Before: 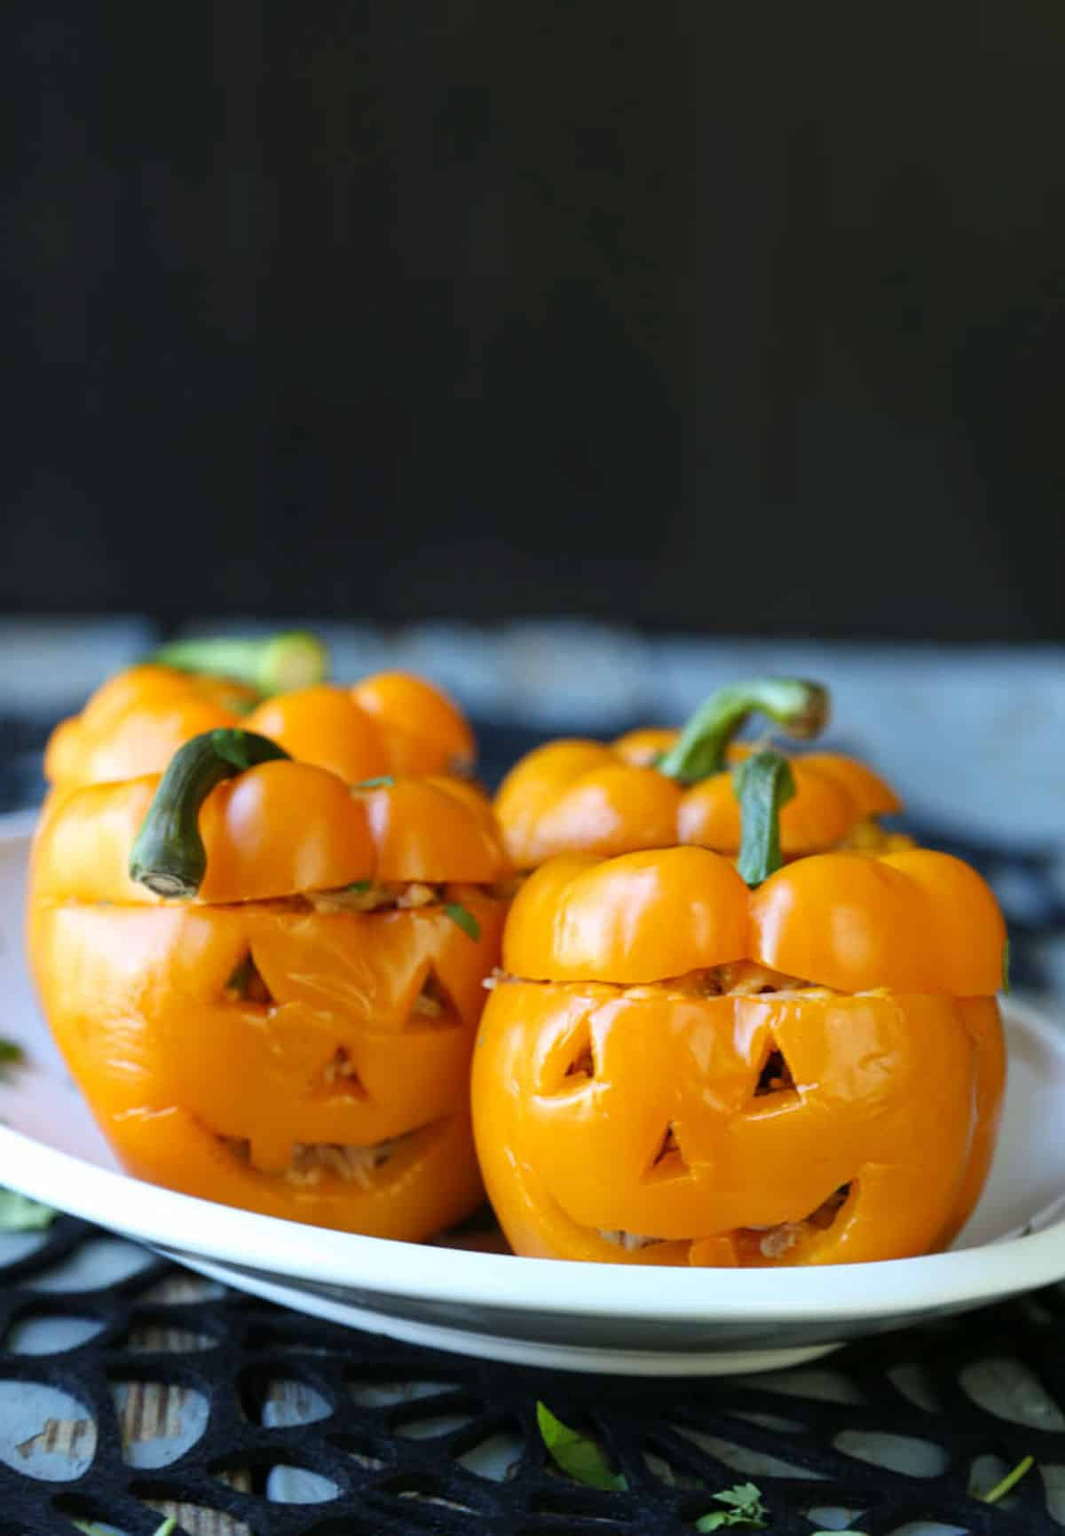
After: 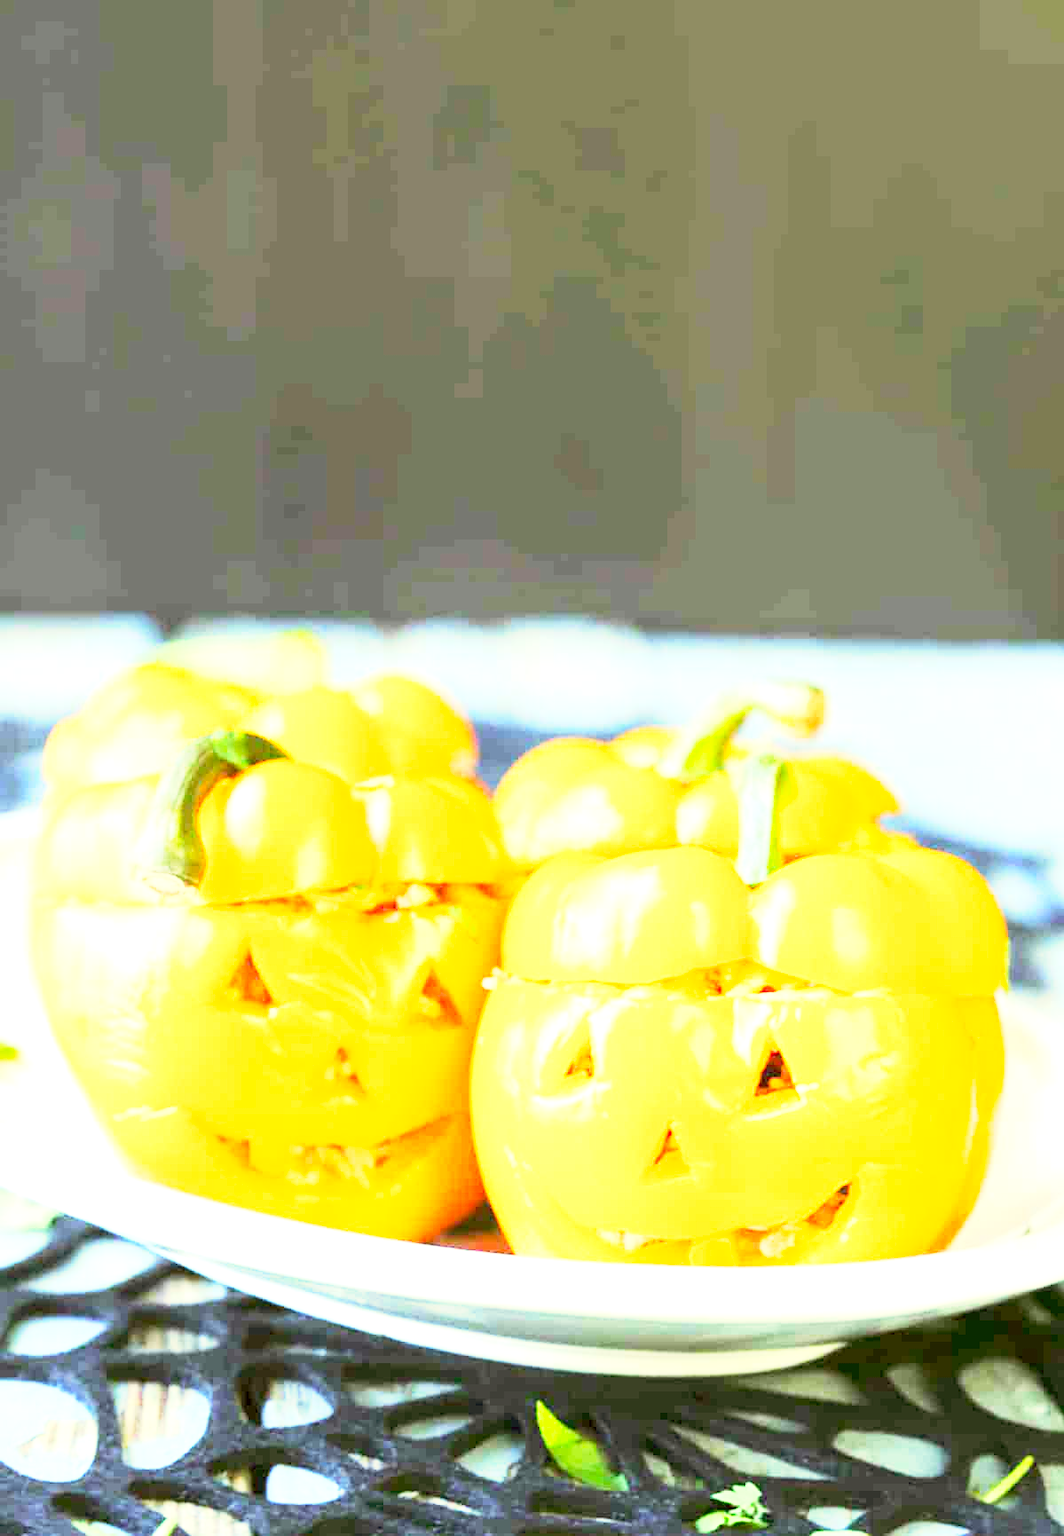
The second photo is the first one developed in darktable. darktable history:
exposure: exposure 2.976 EV, compensate exposure bias true, compensate highlight preservation false
base curve: curves: ch0 [(0, 0) (0.088, 0.125) (0.176, 0.251) (0.354, 0.501) (0.613, 0.749) (1, 0.877)], preserve colors none
contrast brightness saturation: contrast 0.199, brightness 0.168, saturation 0.227
color correction: highlights a* -1.27, highlights b* 10.03, shadows a* 0.384, shadows b* 19.26
